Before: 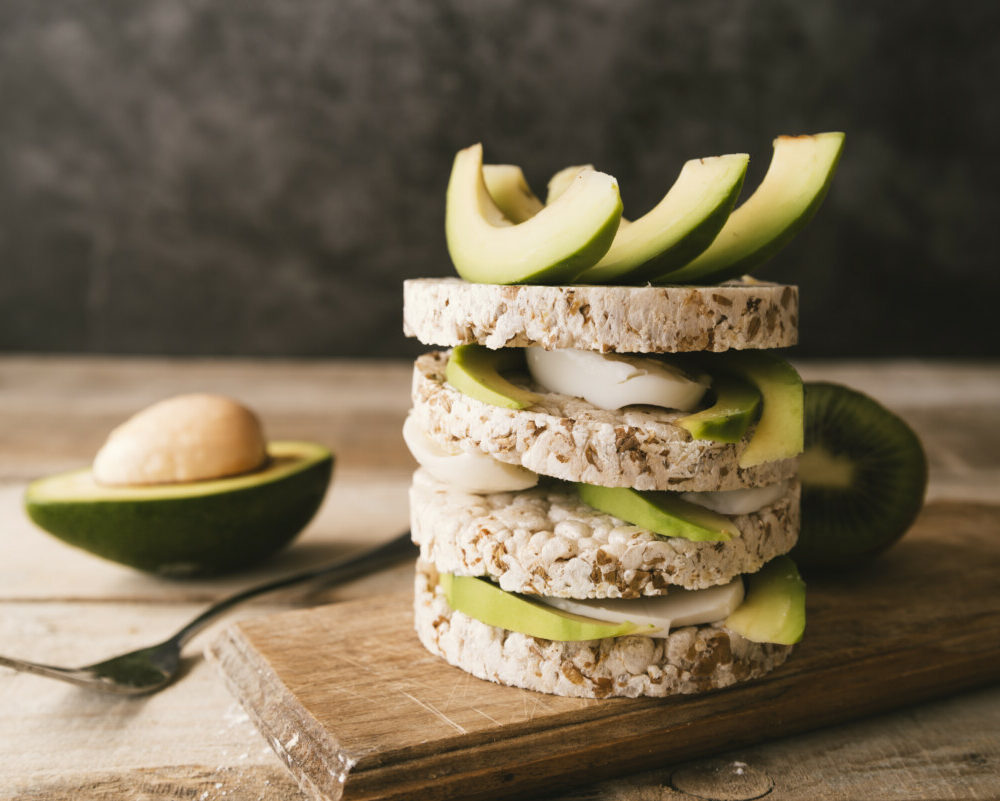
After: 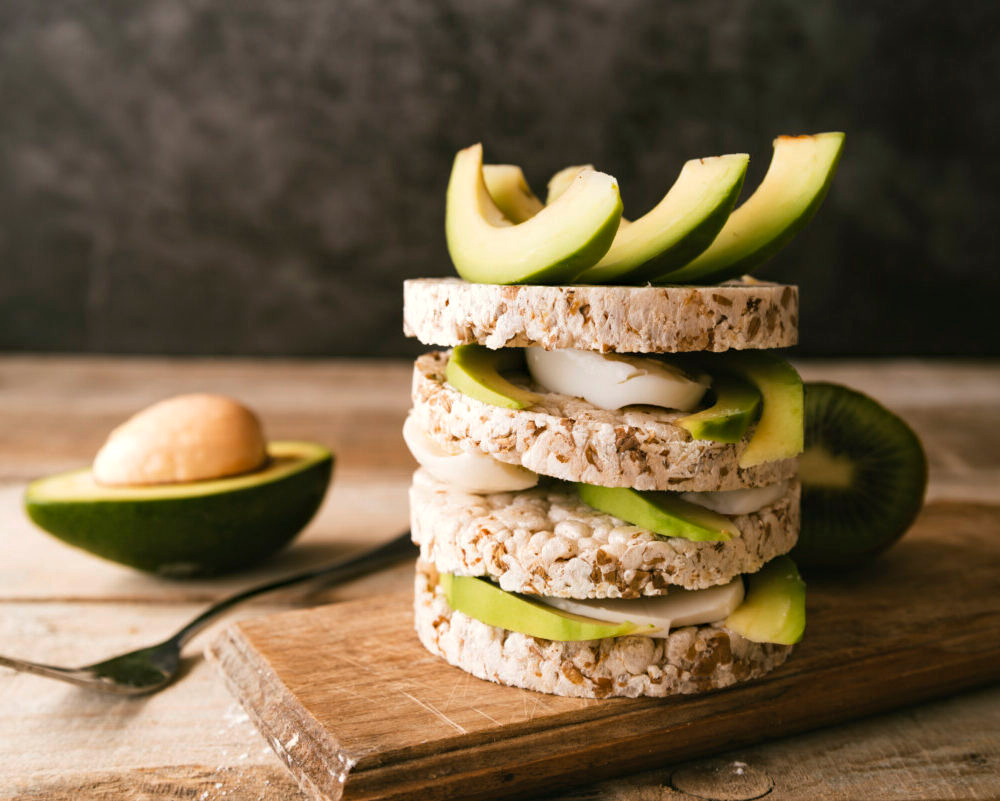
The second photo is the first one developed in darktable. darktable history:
exposure: black level correction 0, exposure 1.098 EV, compensate exposure bias true, compensate highlight preservation false
base curve: curves: ch0 [(0, 0) (0.303, 0.277) (1, 1)], preserve colors none
haze removal: compatibility mode true, adaptive false
